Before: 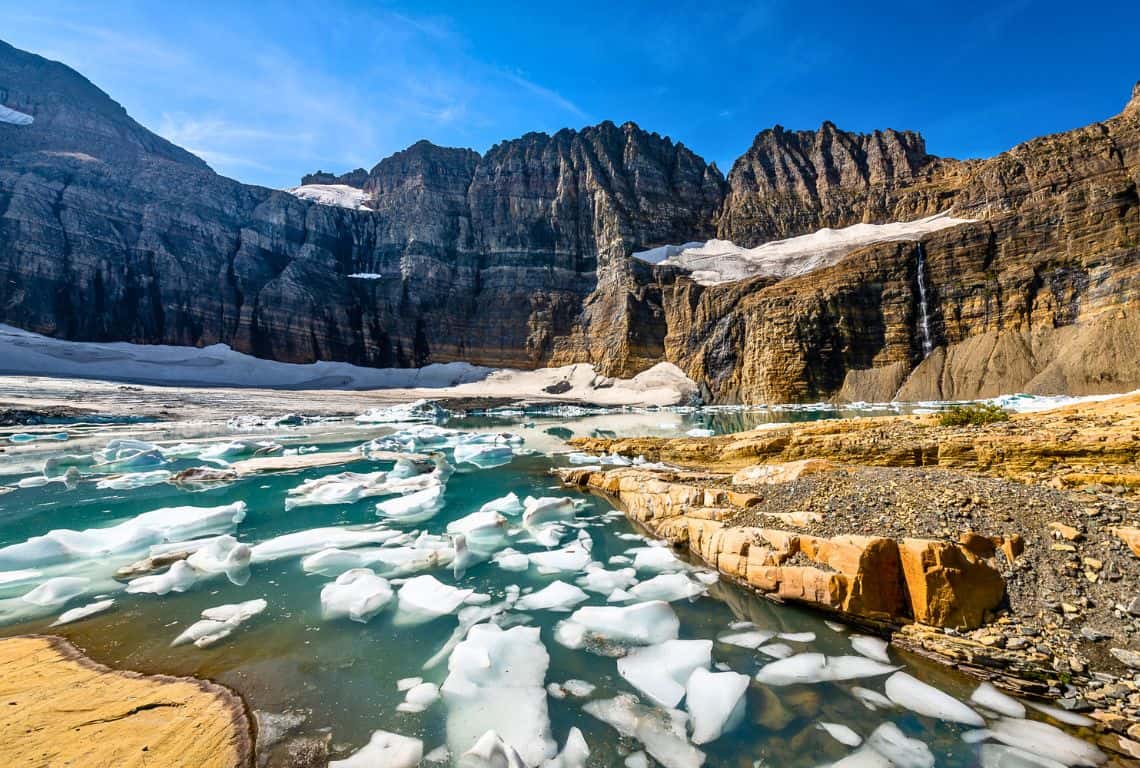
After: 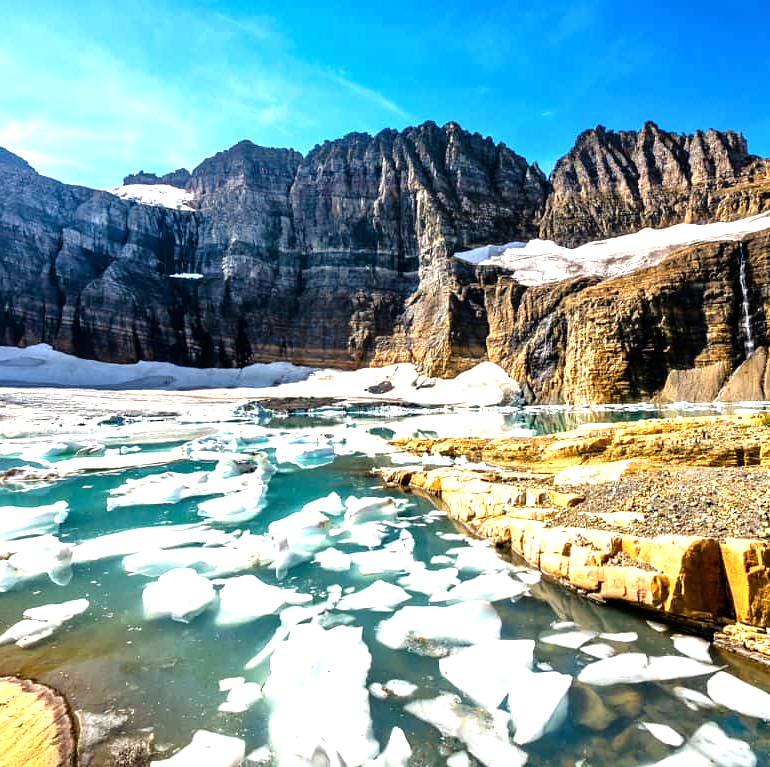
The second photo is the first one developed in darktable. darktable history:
crop and rotate: left 15.691%, right 16.703%
tone equalizer: -8 EV -1.12 EV, -7 EV -1.04 EV, -6 EV -0.864 EV, -5 EV -0.577 EV, -3 EV 0.61 EV, -2 EV 0.889 EV, -1 EV 1 EV, +0 EV 1.08 EV
